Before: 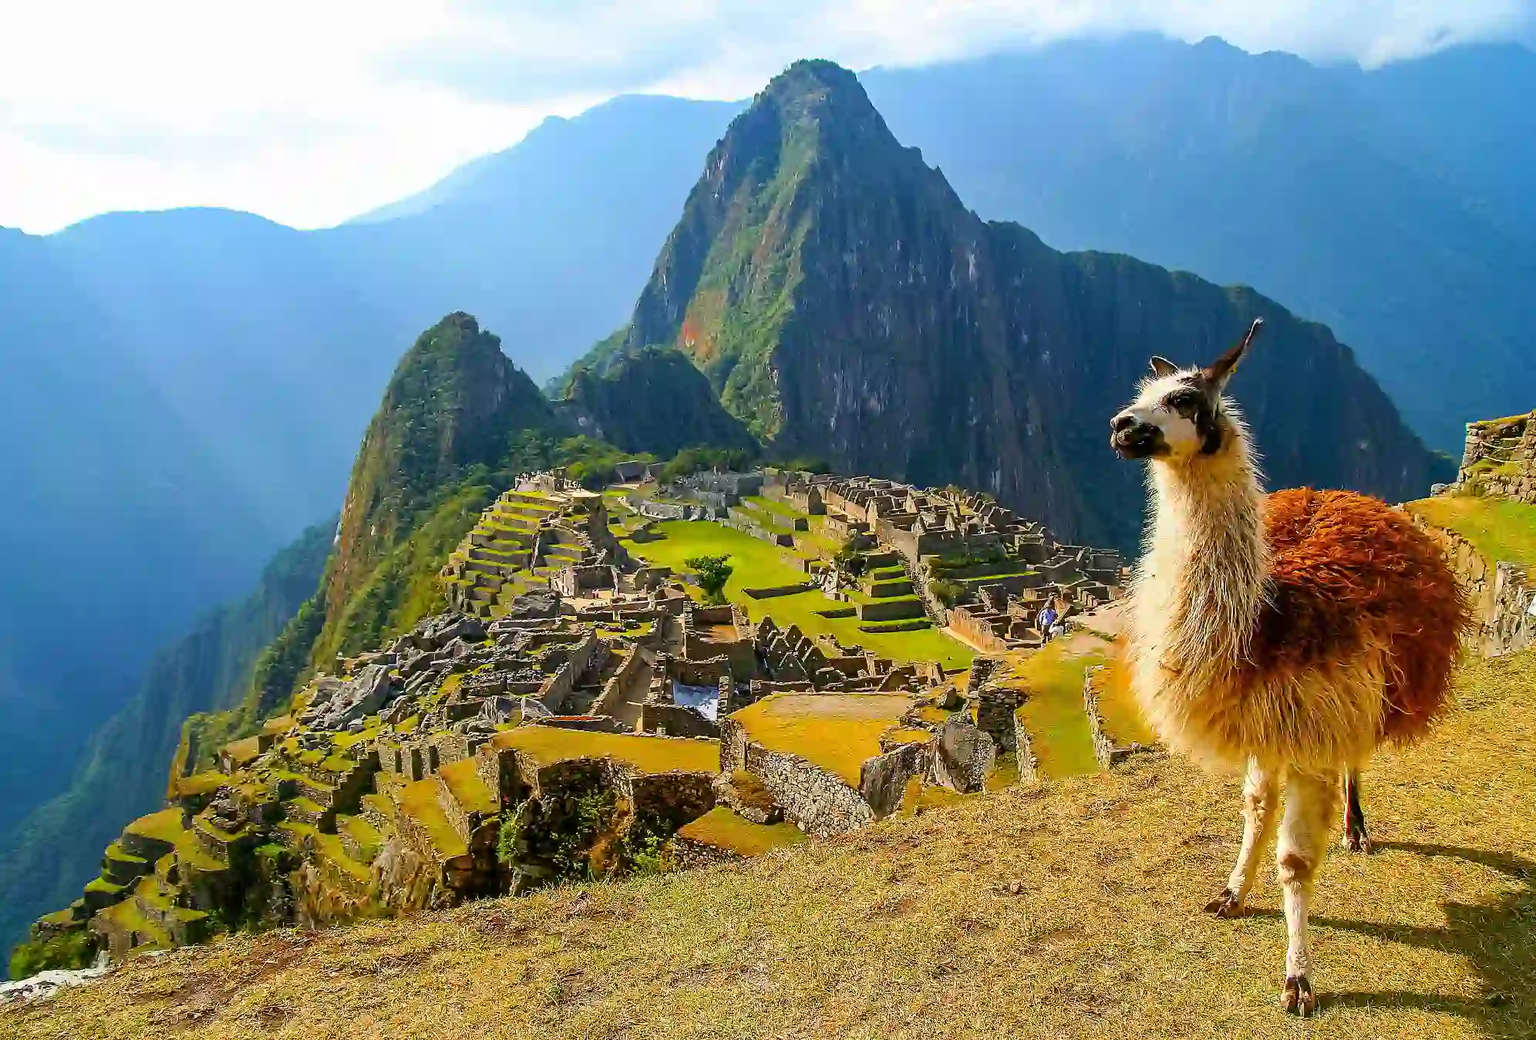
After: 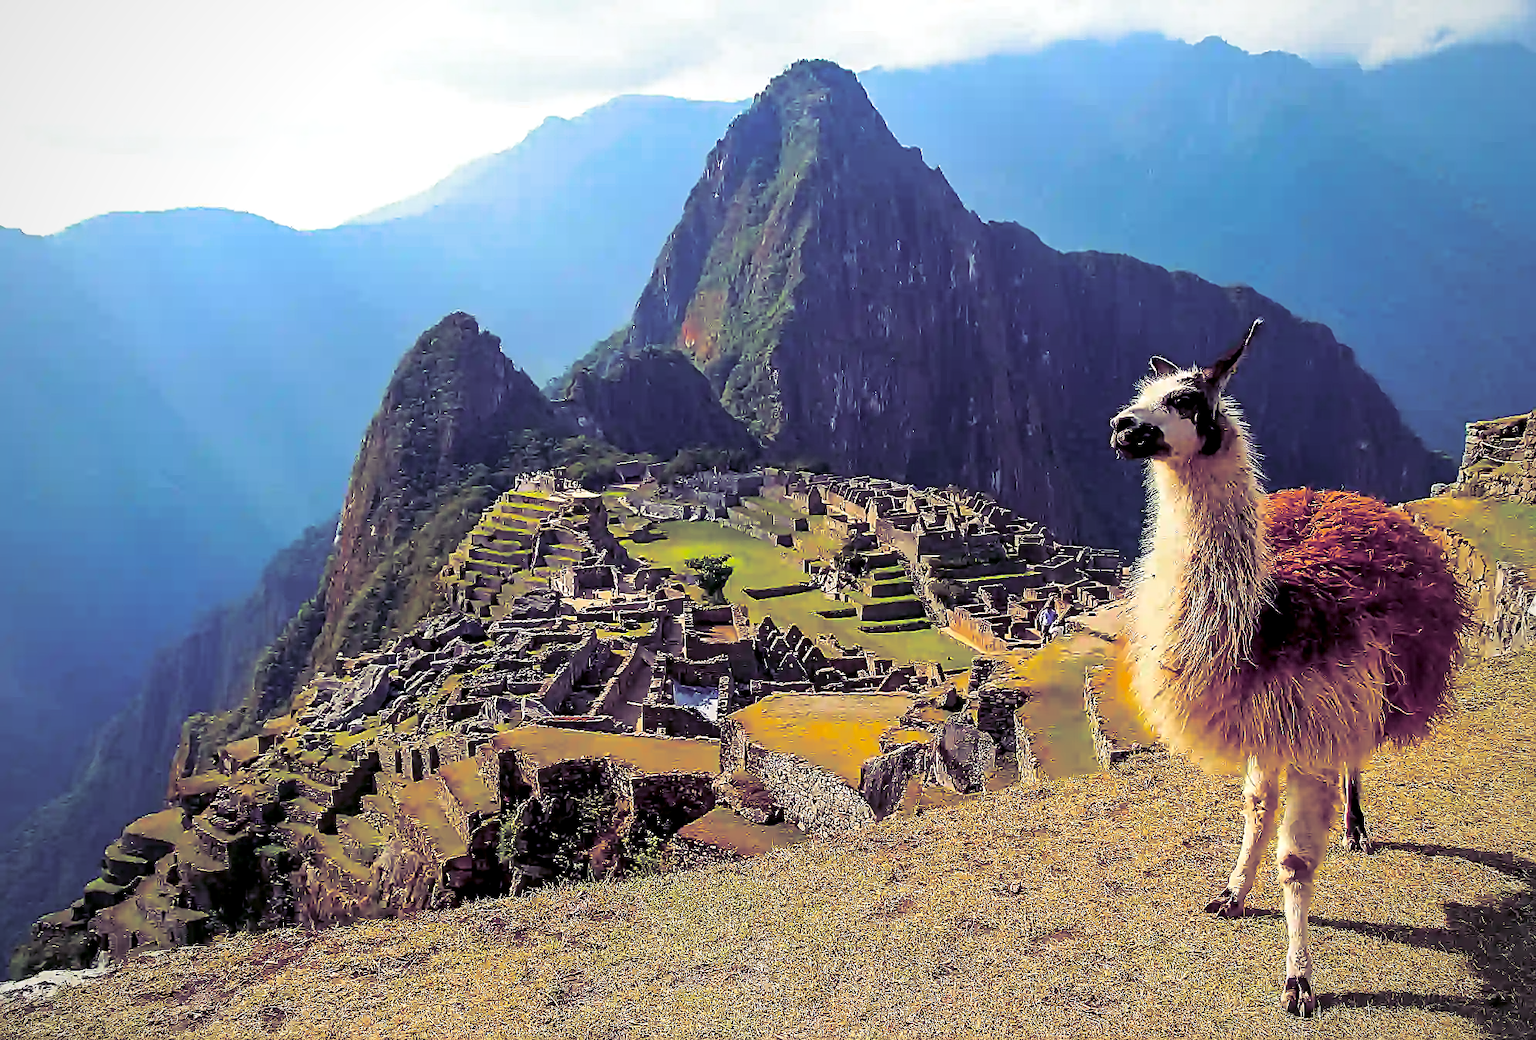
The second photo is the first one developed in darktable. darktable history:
vignetting: fall-off radius 93.87%
exposure: black level correction 0.007, exposure 0.093 EV, compensate highlight preservation false
sharpen: on, module defaults
split-toning: shadows › hue 255.6°, shadows › saturation 0.66, highlights › hue 43.2°, highlights › saturation 0.68, balance -50.1
